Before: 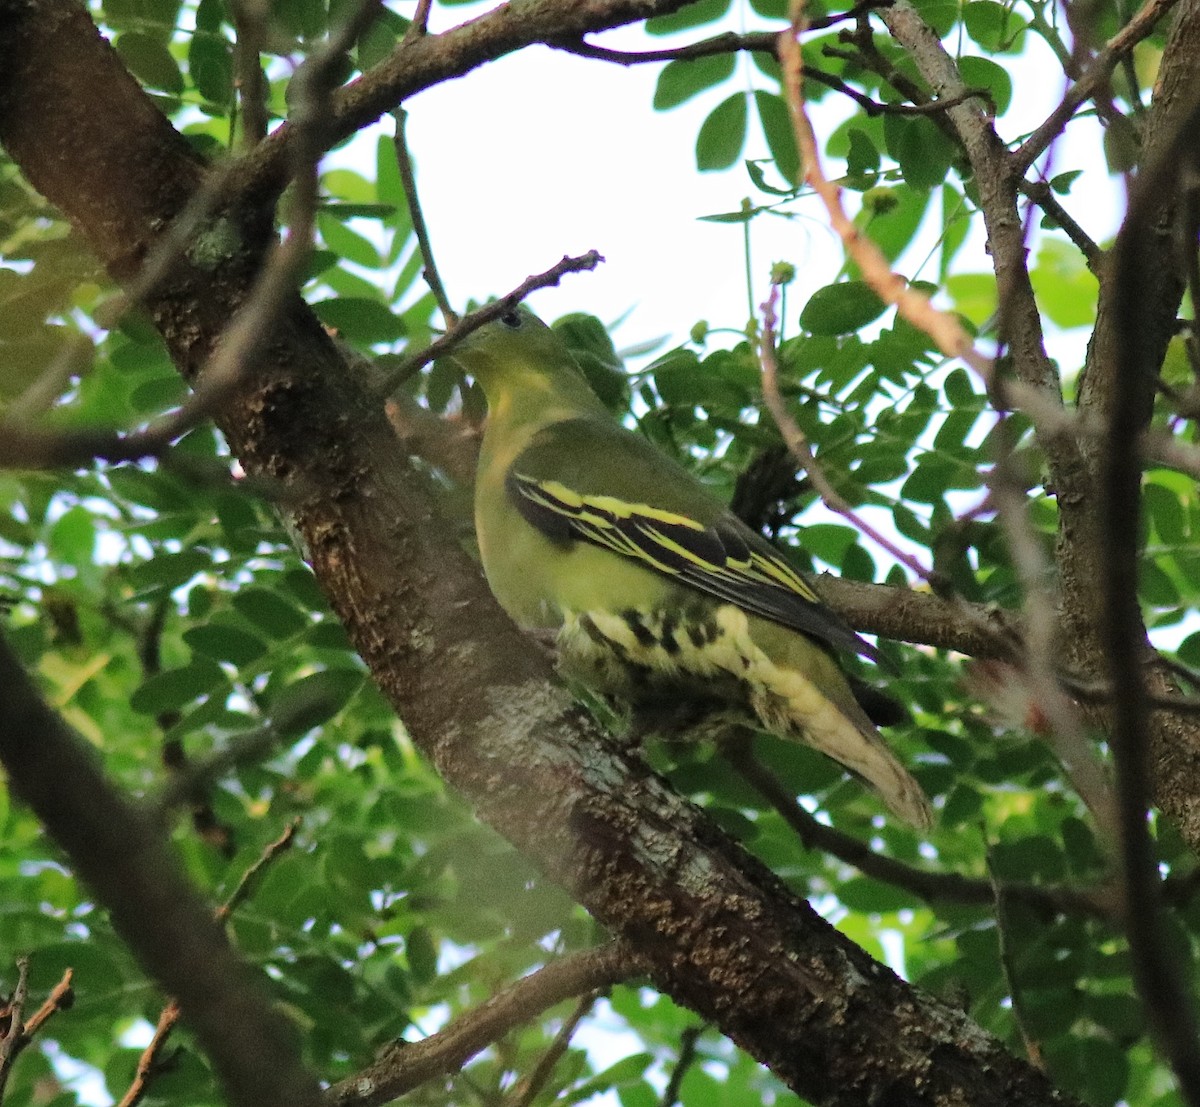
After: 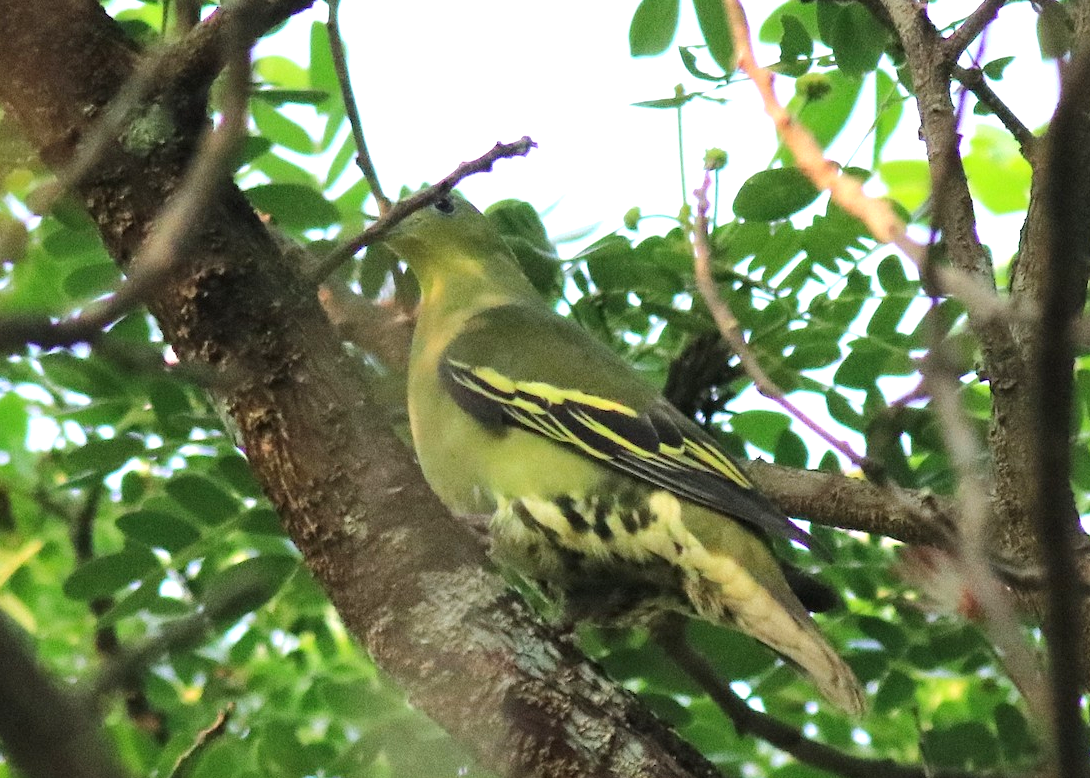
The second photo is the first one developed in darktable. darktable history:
crop: left 5.596%, top 10.314%, right 3.534%, bottom 19.395%
exposure: black level correction 0, exposure 0.7 EV, compensate exposure bias true, compensate highlight preservation false
